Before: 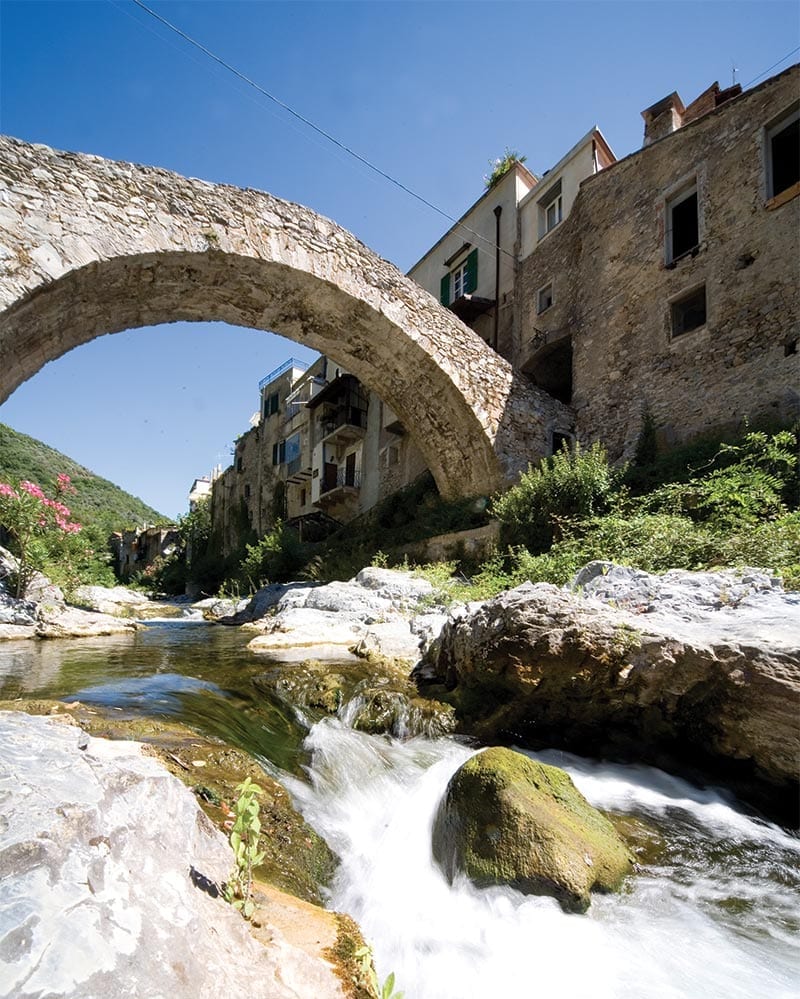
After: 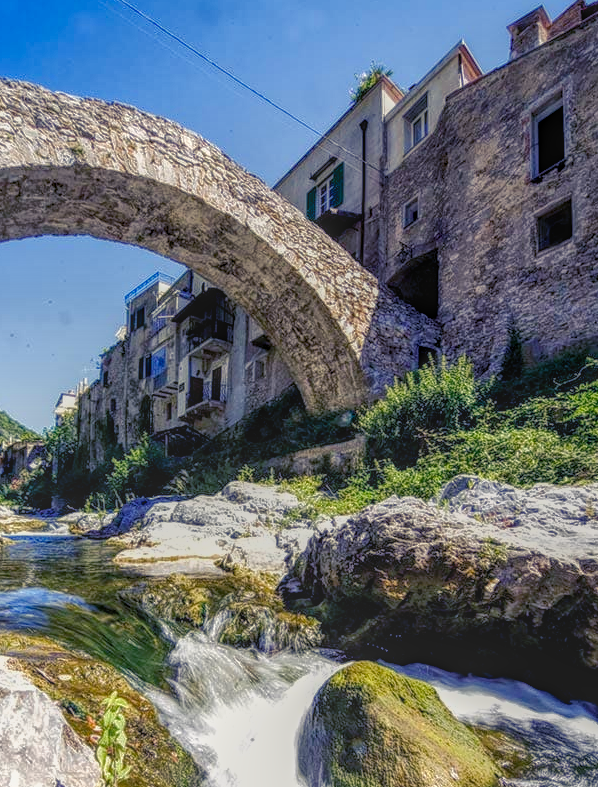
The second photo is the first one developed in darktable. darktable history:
shadows and highlights: low approximation 0.01, soften with gaussian
color balance rgb: shadows lift › luminance -28.76%, shadows lift › chroma 15%, shadows lift › hue 270°, power › chroma 1%, power › hue 255°, highlights gain › luminance 7.14%, highlights gain › chroma 2%, highlights gain › hue 90°, global offset › luminance -0.29%, global offset › hue 260°, perceptual saturation grading › global saturation 20%, perceptual saturation grading › highlights -13.92%, perceptual saturation grading › shadows 50%
local contrast: highlights 20%, shadows 30%, detail 200%, midtone range 0.2
crop: left 16.768%, top 8.653%, right 8.362%, bottom 12.485%
